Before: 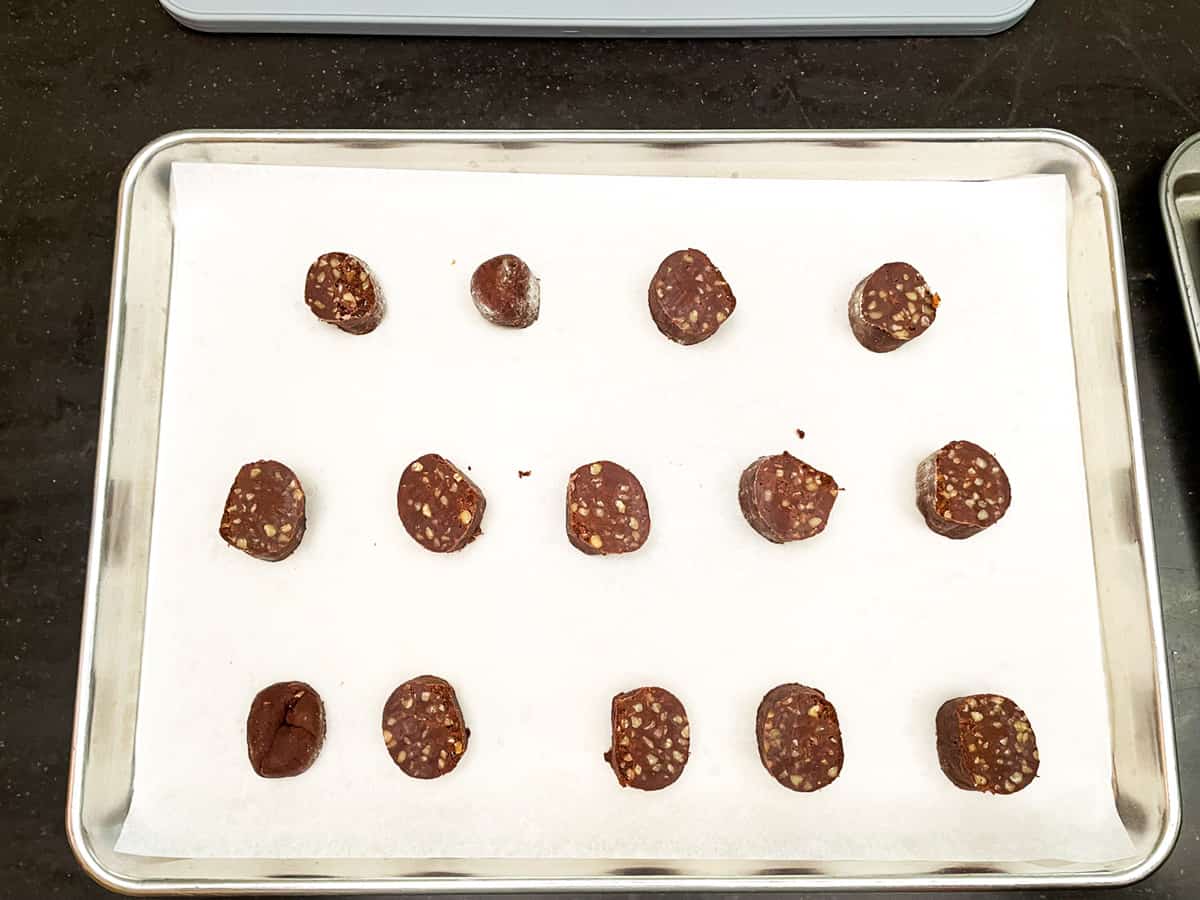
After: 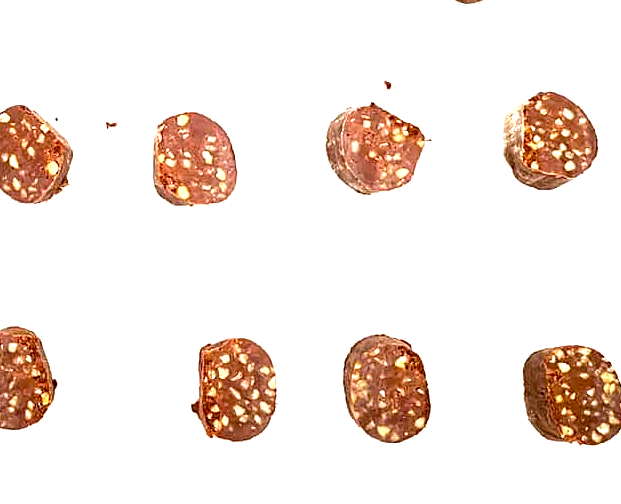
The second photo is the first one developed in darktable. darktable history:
crop: left 34.479%, top 38.822%, right 13.718%, bottom 5.172%
exposure: black level correction 0.011, exposure 1.088 EV, compensate exposure bias true, compensate highlight preservation false
tone equalizer: -8 EV -0.417 EV, -7 EV -0.389 EV, -6 EV -0.333 EV, -5 EV -0.222 EV, -3 EV 0.222 EV, -2 EV 0.333 EV, -1 EV 0.389 EV, +0 EV 0.417 EV, edges refinement/feathering 500, mask exposure compensation -1.57 EV, preserve details no
white balance: red 1, blue 1
